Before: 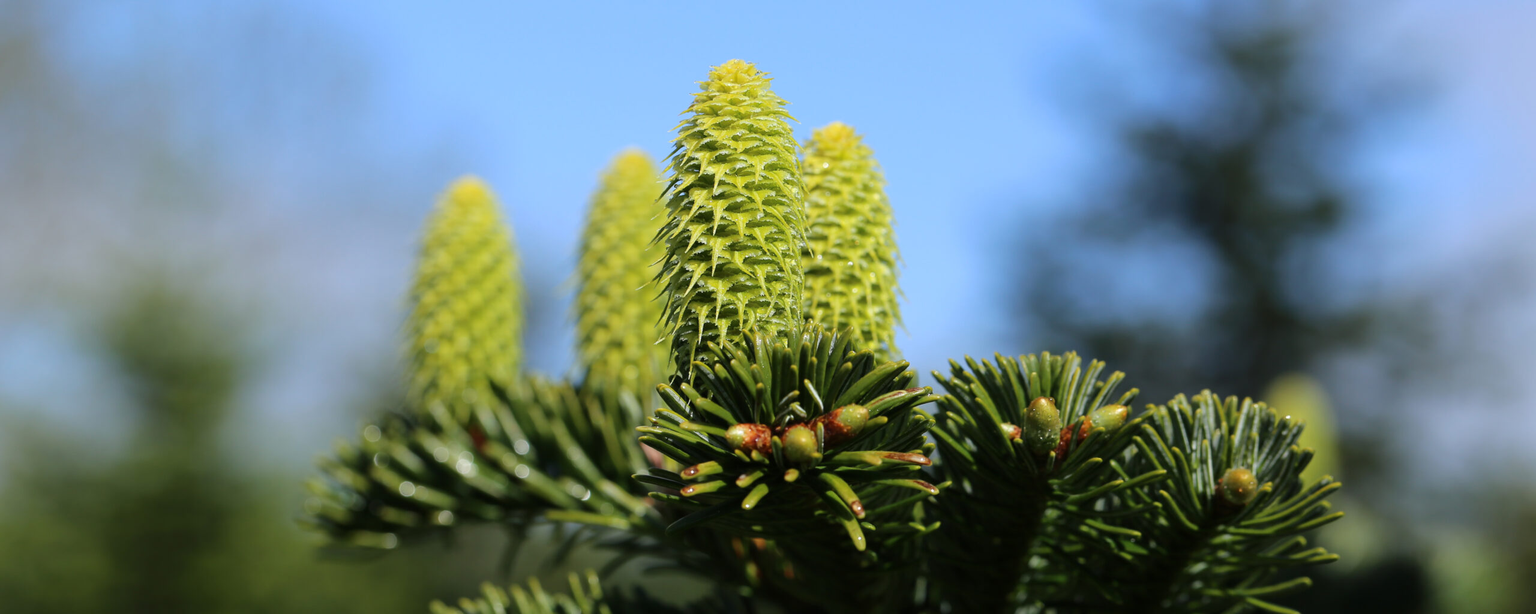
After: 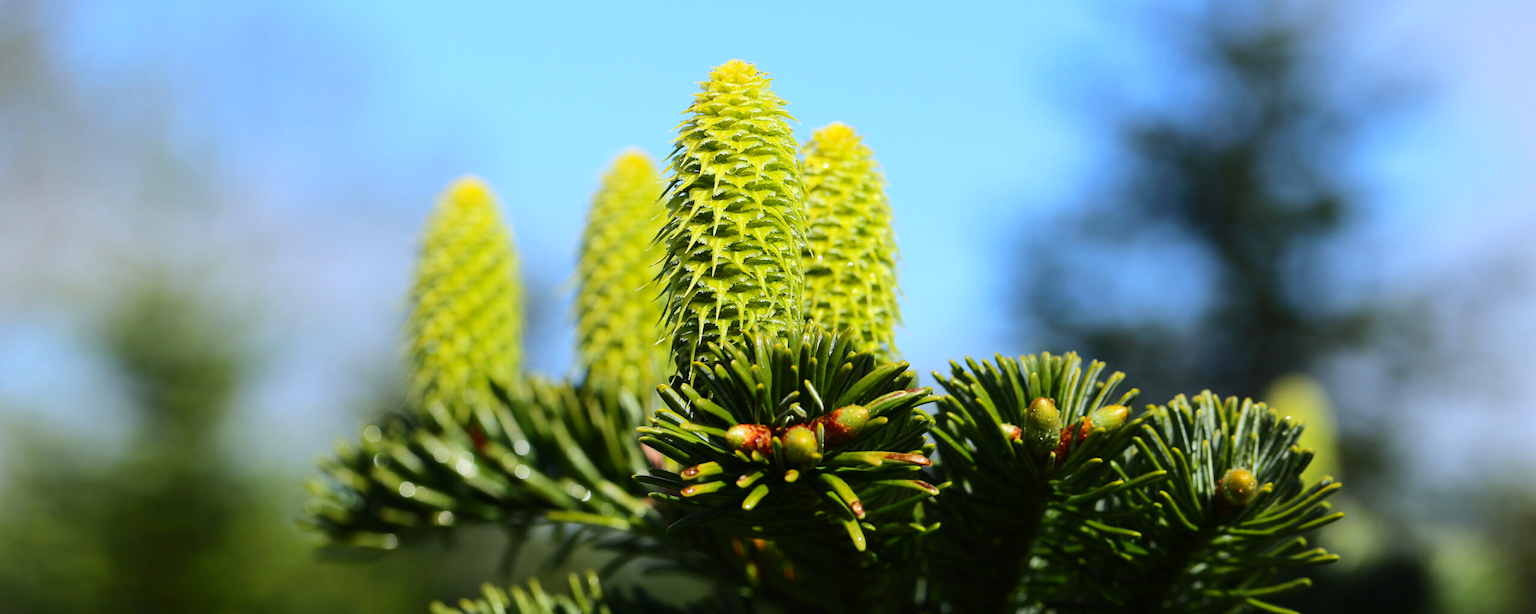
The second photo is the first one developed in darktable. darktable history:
tone equalizer: -8 EV -1.84 EV, -7 EV -1.16 EV, -6 EV -1.62 EV, smoothing diameter 25%, edges refinement/feathering 10, preserve details guided filter
contrast brightness saturation: contrast 0.23, brightness 0.1, saturation 0.29
vignetting: fall-off start 100%, brightness -0.282, width/height ratio 1.31
